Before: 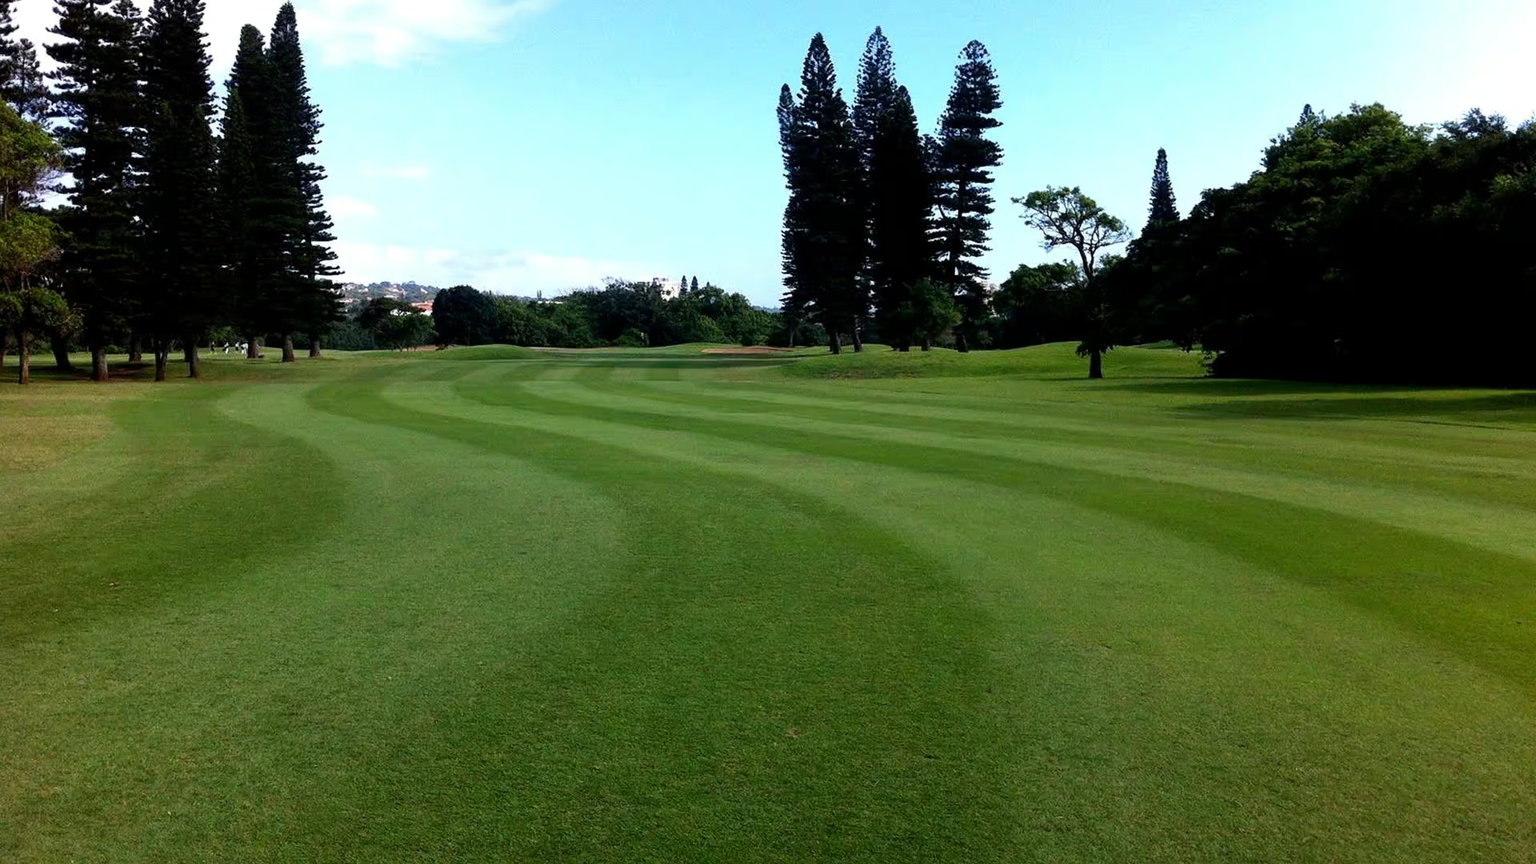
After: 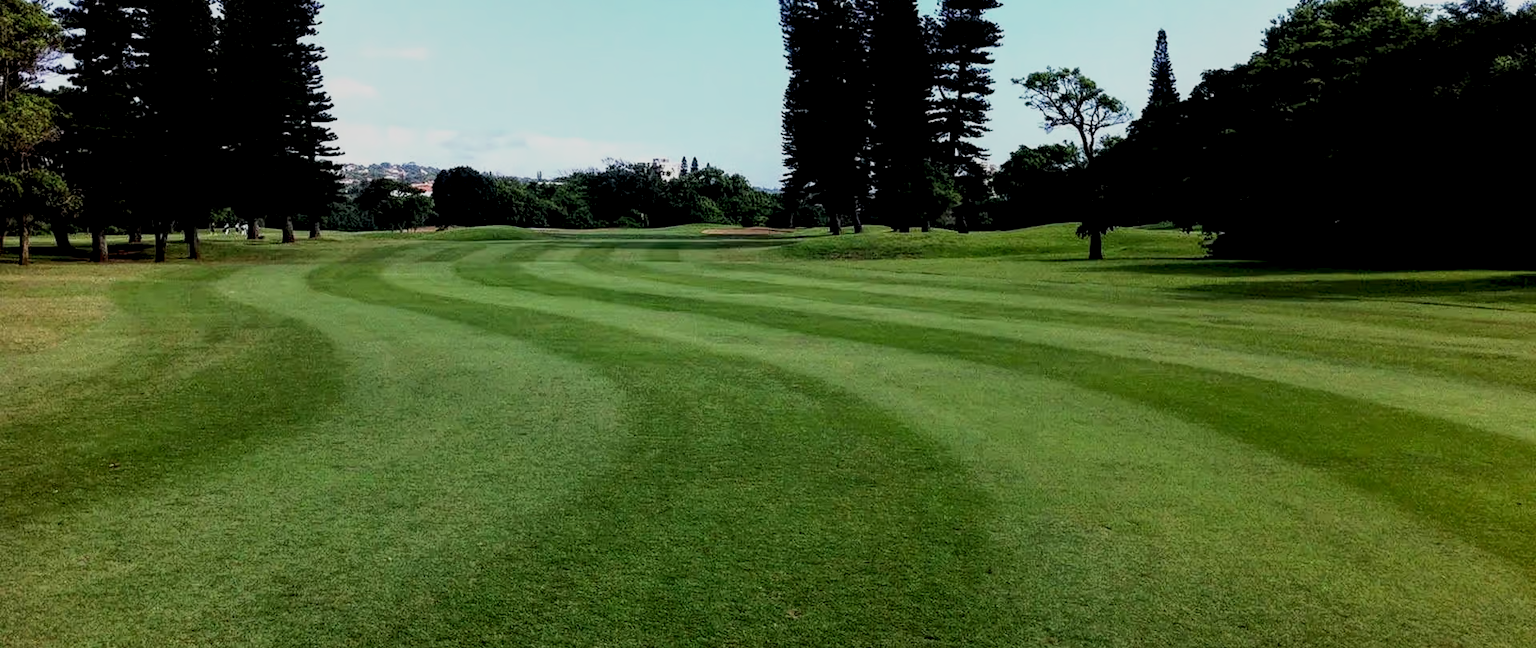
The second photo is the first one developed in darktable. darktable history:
filmic rgb: black relative exposure -16 EV, white relative exposure 6.92 EV, hardness 4.7
local contrast: highlights 100%, shadows 100%, detail 200%, midtone range 0.2
crop: top 13.819%, bottom 11.169%
